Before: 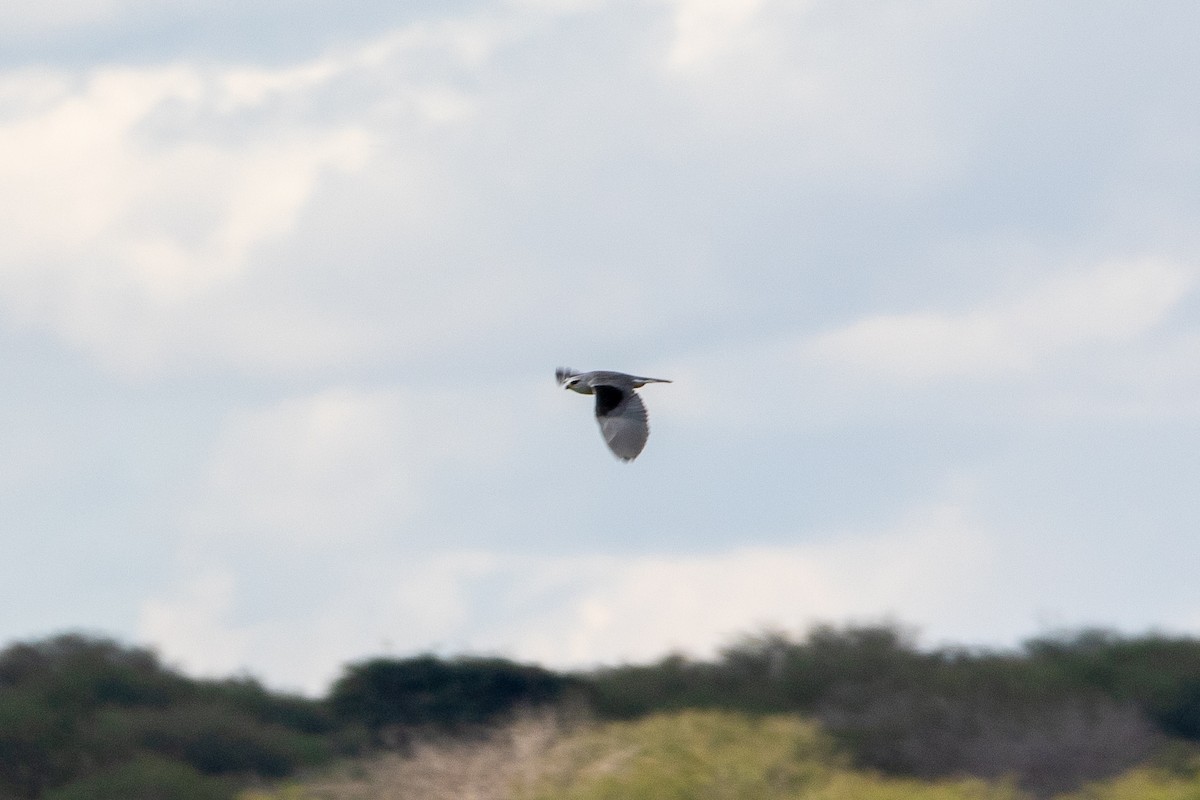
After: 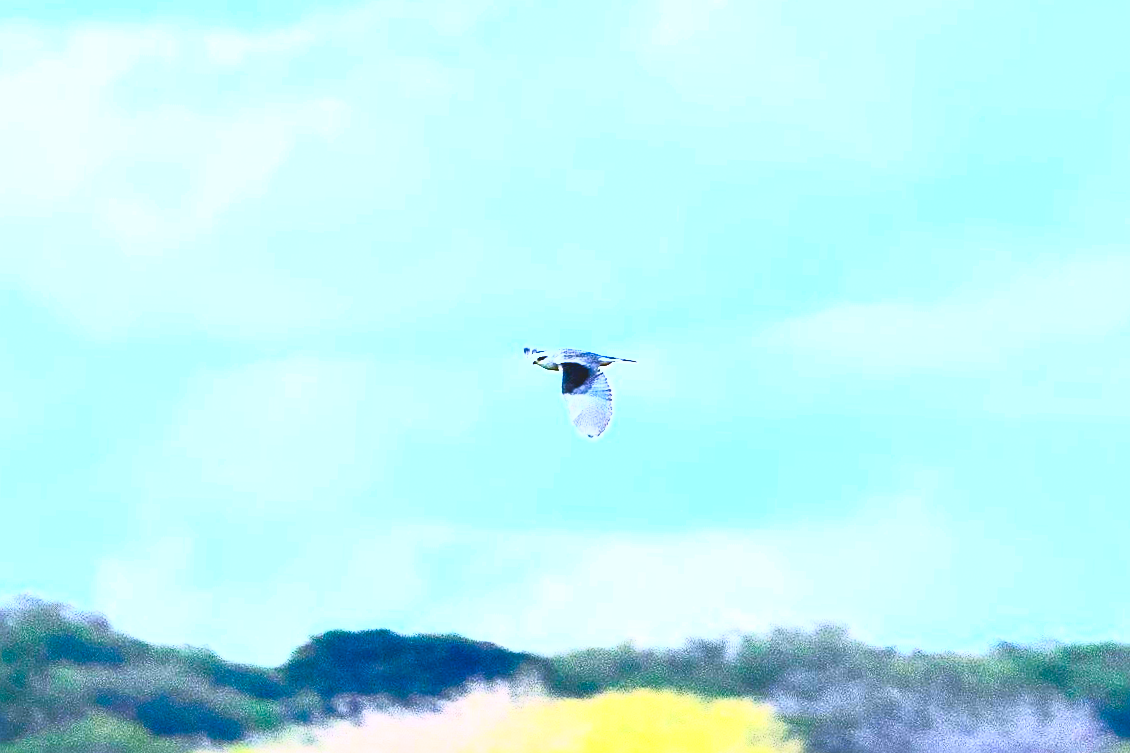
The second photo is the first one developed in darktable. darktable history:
crop and rotate: angle -2.38°
contrast brightness saturation: contrast 1, brightness 1, saturation 1
color calibration: illuminant as shot in camera, x 0.358, y 0.373, temperature 4628.91 K
exposure: black level correction 0, exposure 1.379 EV, compensate exposure bias true, compensate highlight preservation false
sharpen: radius 2.584, amount 0.688
color balance rgb: shadows lift › chroma 2%, shadows lift › hue 219.6°, power › hue 313.2°, highlights gain › chroma 3%, highlights gain › hue 75.6°, global offset › luminance 0.5%, perceptual saturation grading › global saturation 15.33%, perceptual saturation grading › highlights -19.33%, perceptual saturation grading › shadows 20%, global vibrance 20%
white balance: red 0.924, blue 1.095
